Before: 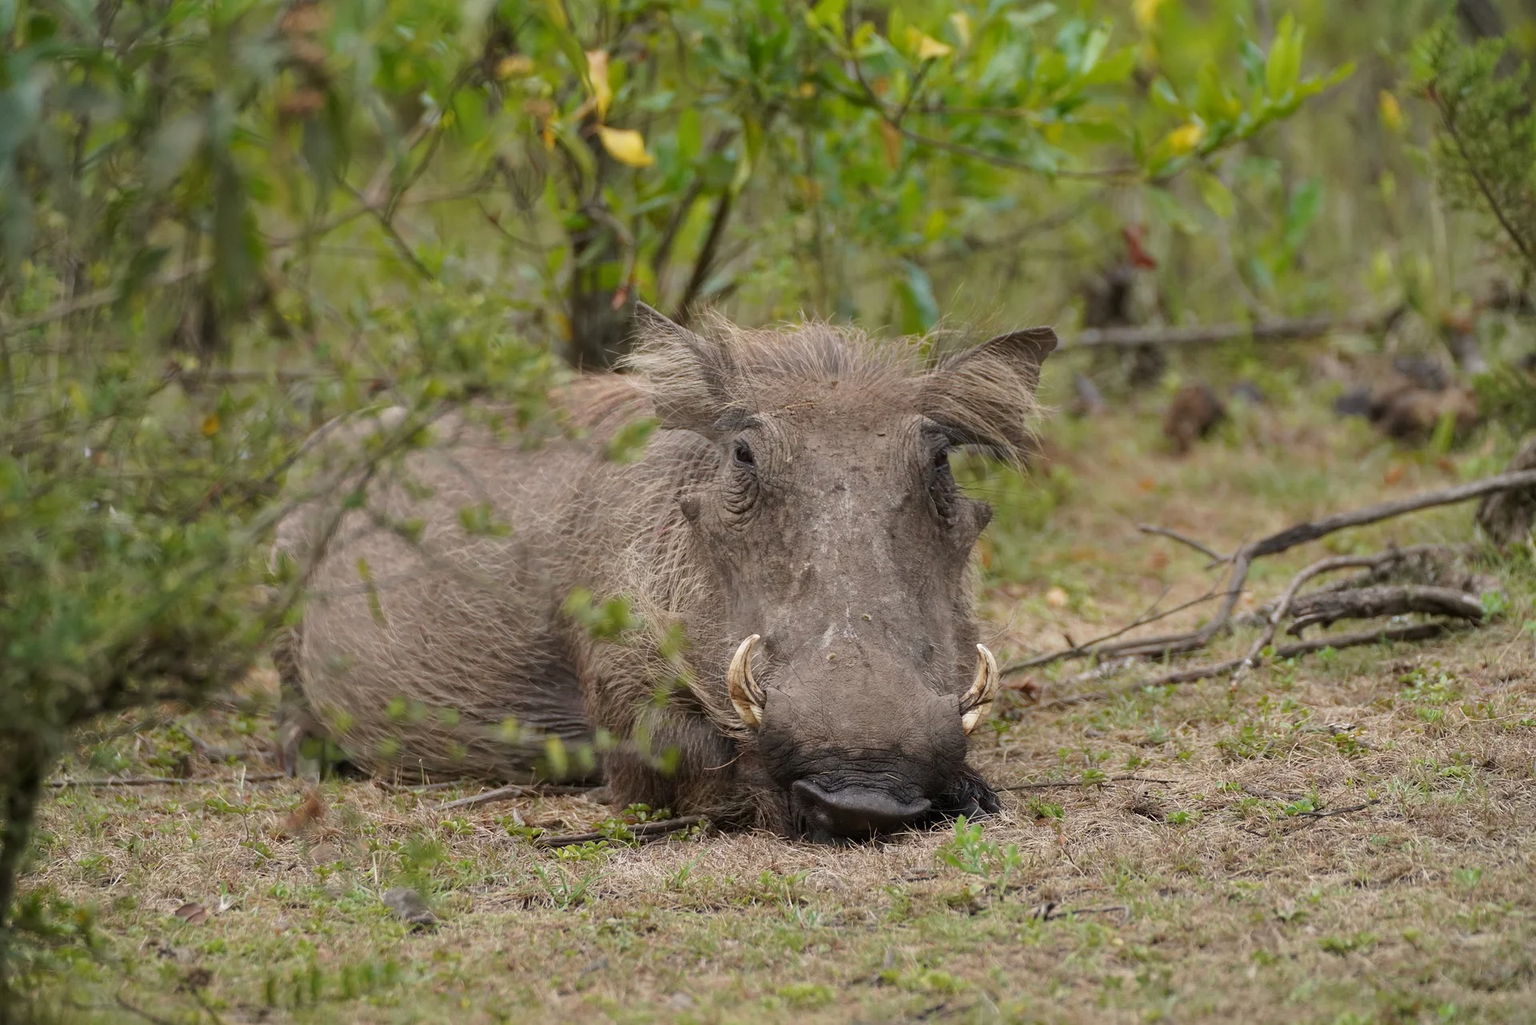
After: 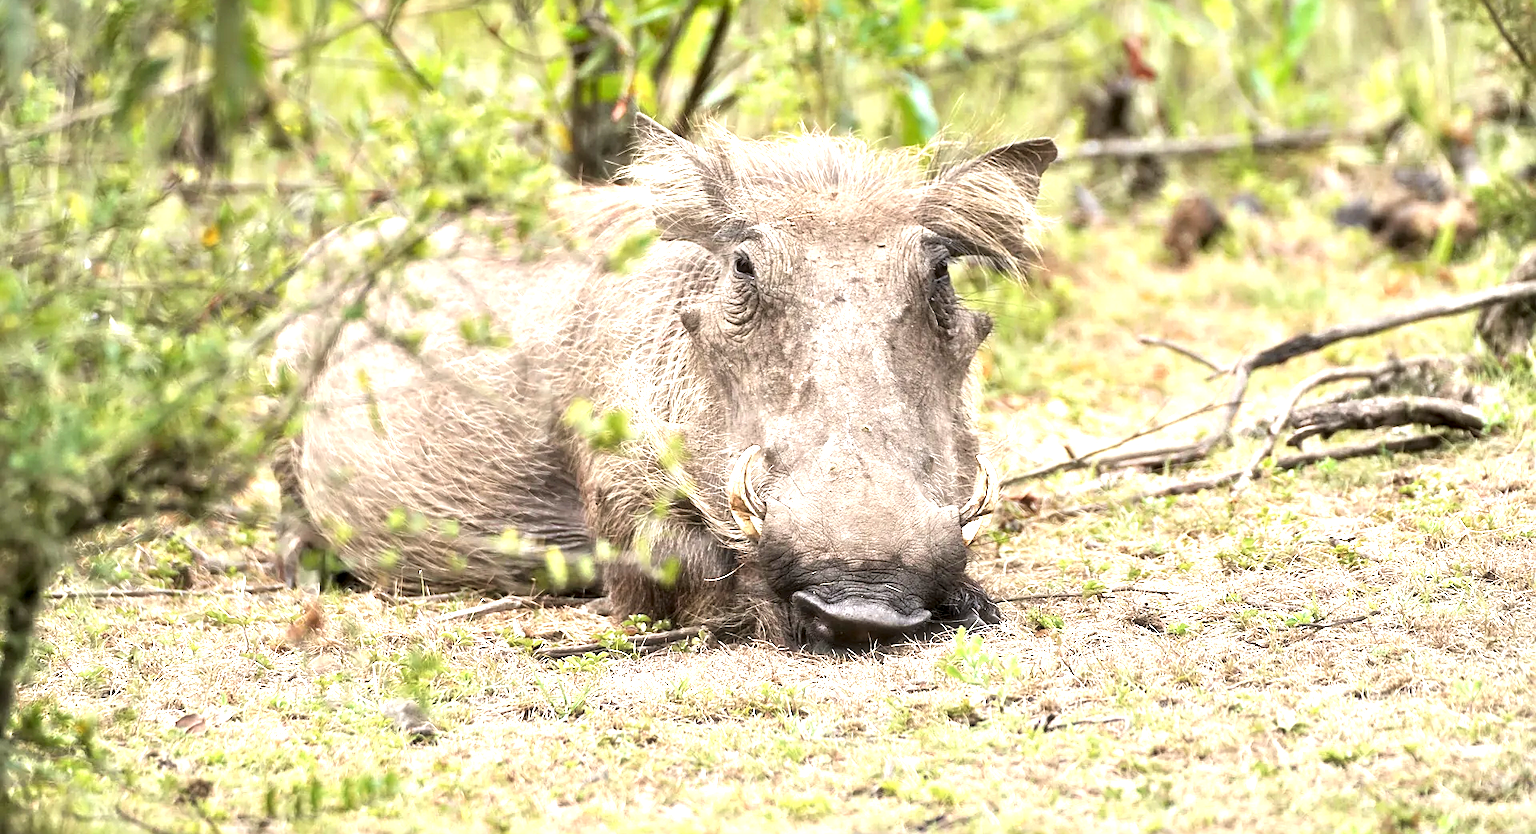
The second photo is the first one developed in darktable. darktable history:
sharpen: on, module defaults
crop and rotate: top 18.507%
exposure: black level correction 0.001, exposure 1.822 EV, compensate exposure bias true, compensate highlight preservation false
haze removal: strength -0.1, adaptive false
contrast equalizer: y [[0.513, 0.565, 0.608, 0.562, 0.512, 0.5], [0.5 ×6], [0.5, 0.5, 0.5, 0.528, 0.598, 0.658], [0 ×6], [0 ×6]]
